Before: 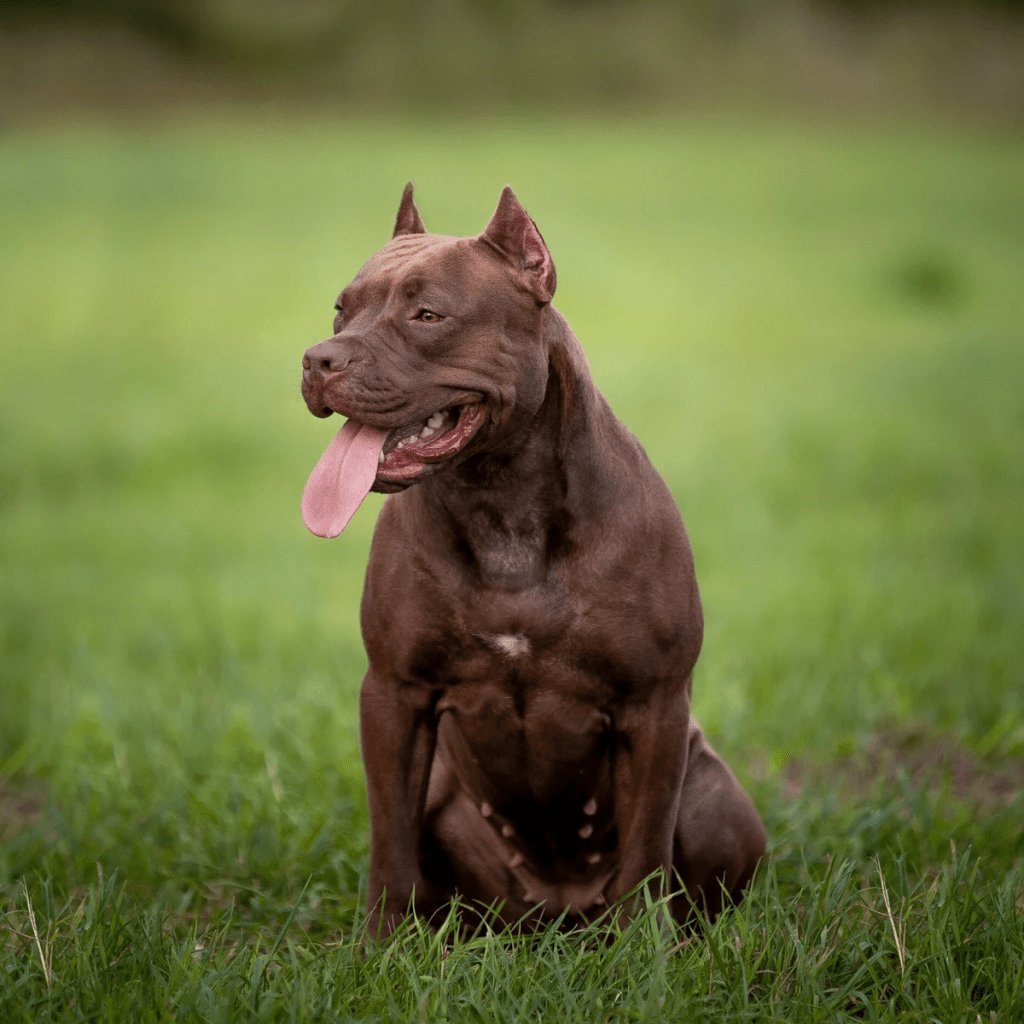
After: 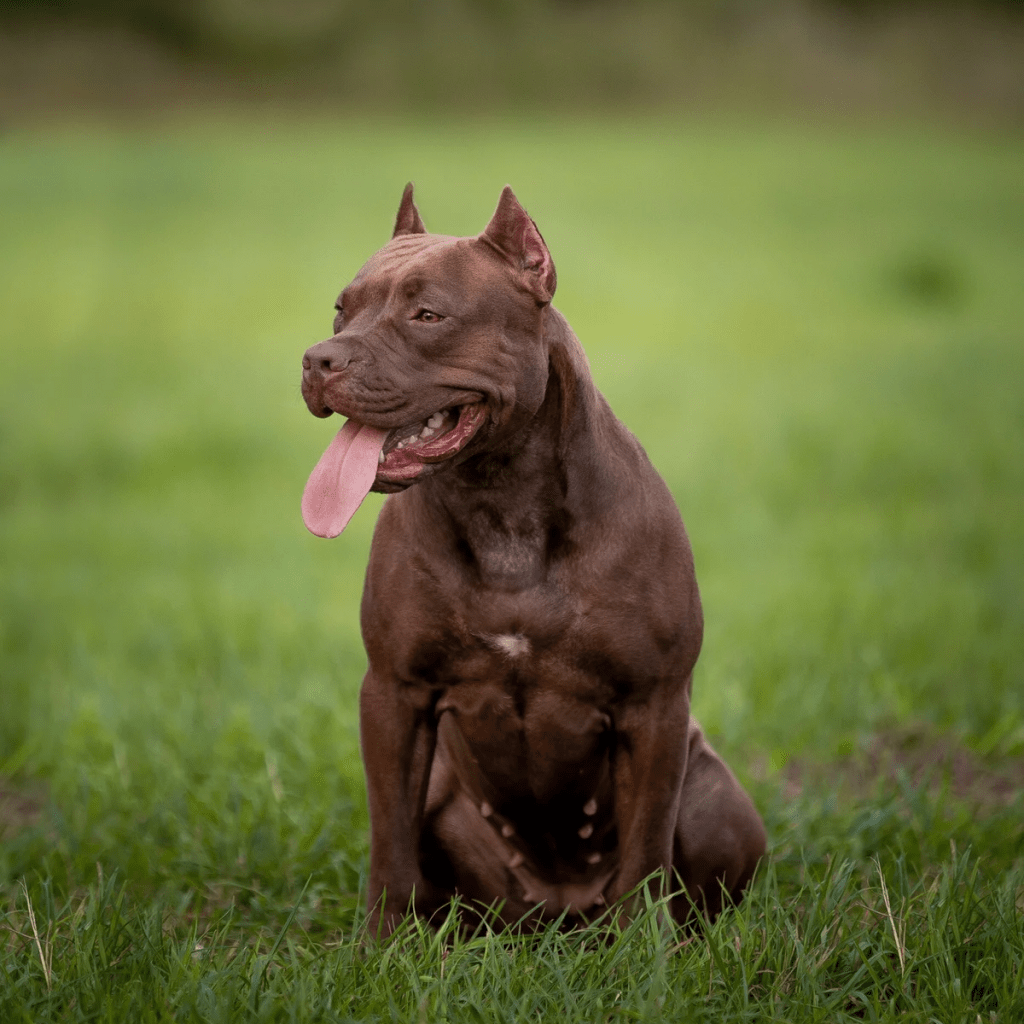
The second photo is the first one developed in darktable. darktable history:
shadows and highlights: shadows 25.56, white point adjustment -3.08, highlights -29.91
